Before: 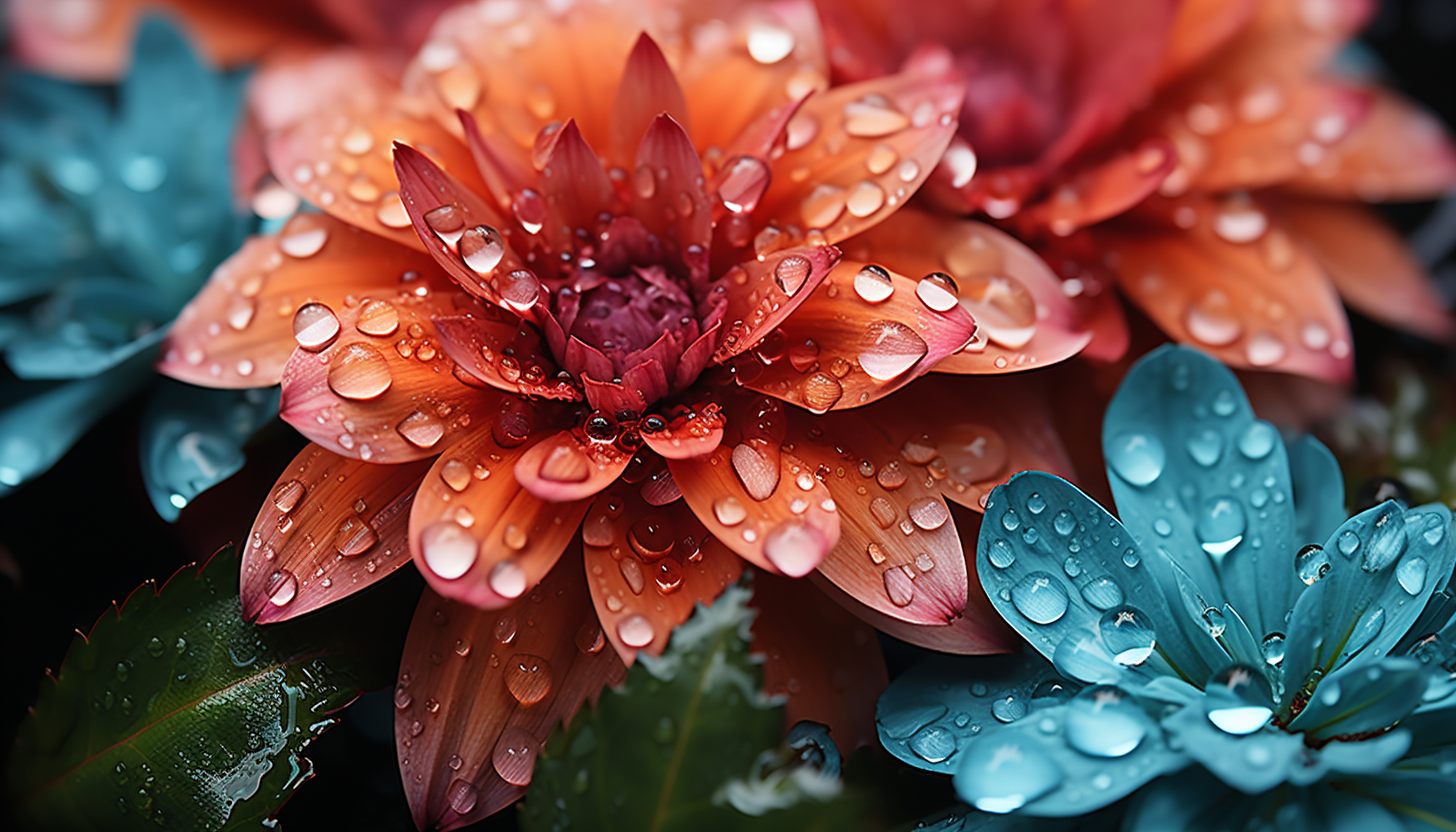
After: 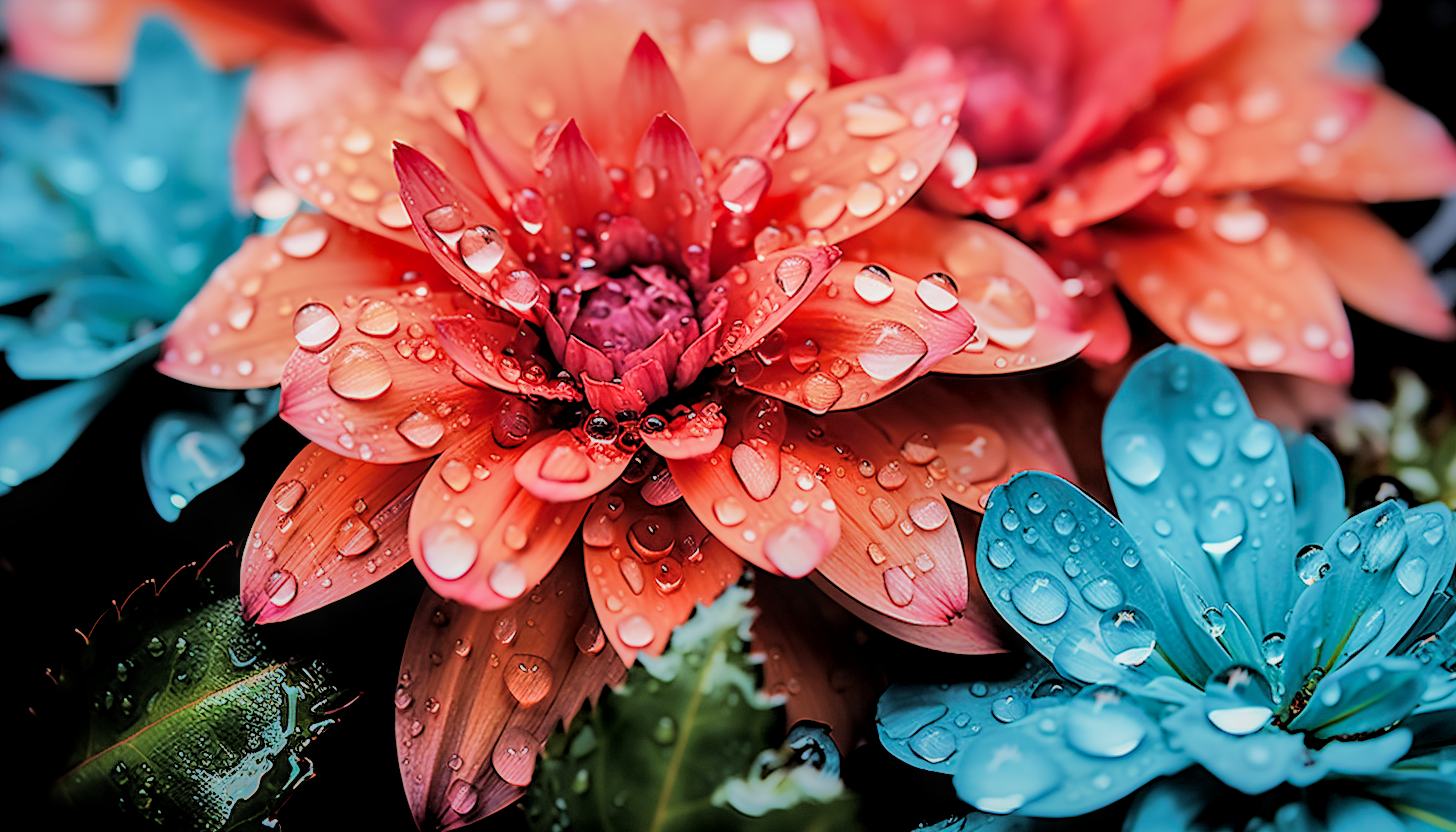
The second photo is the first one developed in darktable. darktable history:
local contrast: detail 130%
exposure: black level correction 0, exposure 1.595 EV, compensate highlight preservation false
filmic rgb: black relative exposure -3.22 EV, white relative exposure 7.01 EV, hardness 1.48, contrast 1.342
shadows and highlights: shadows 25.1, highlights -71.01
velvia: on, module defaults
